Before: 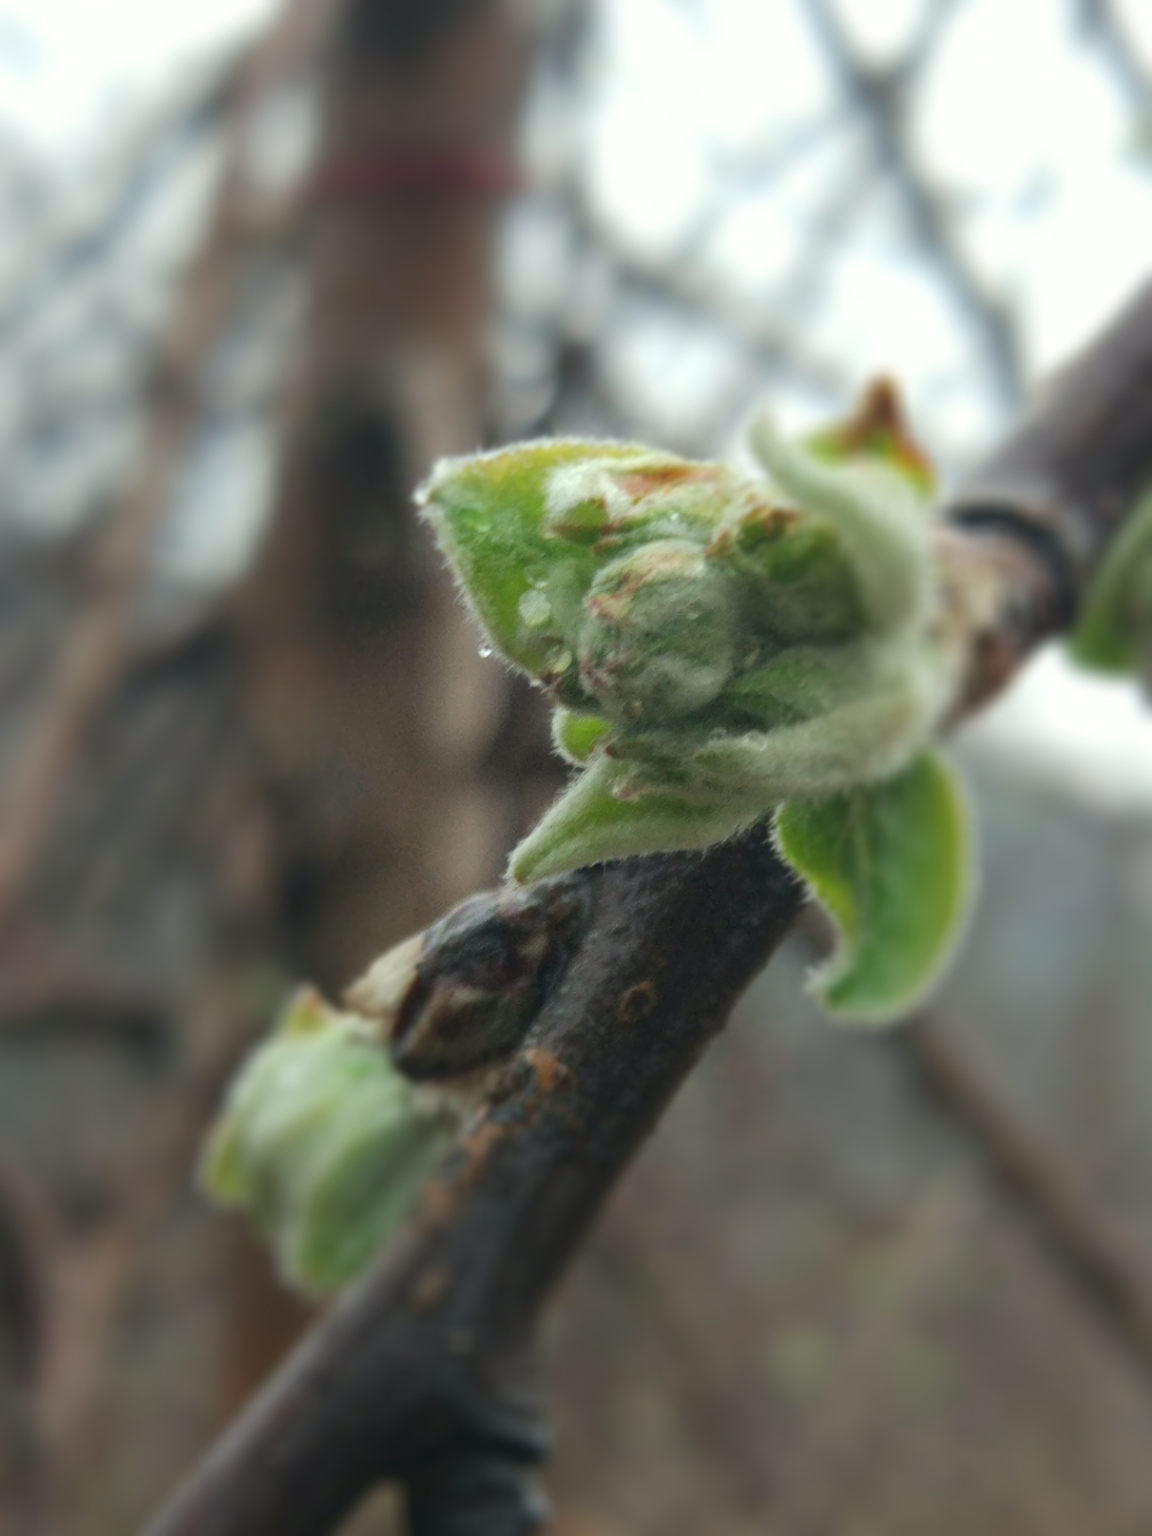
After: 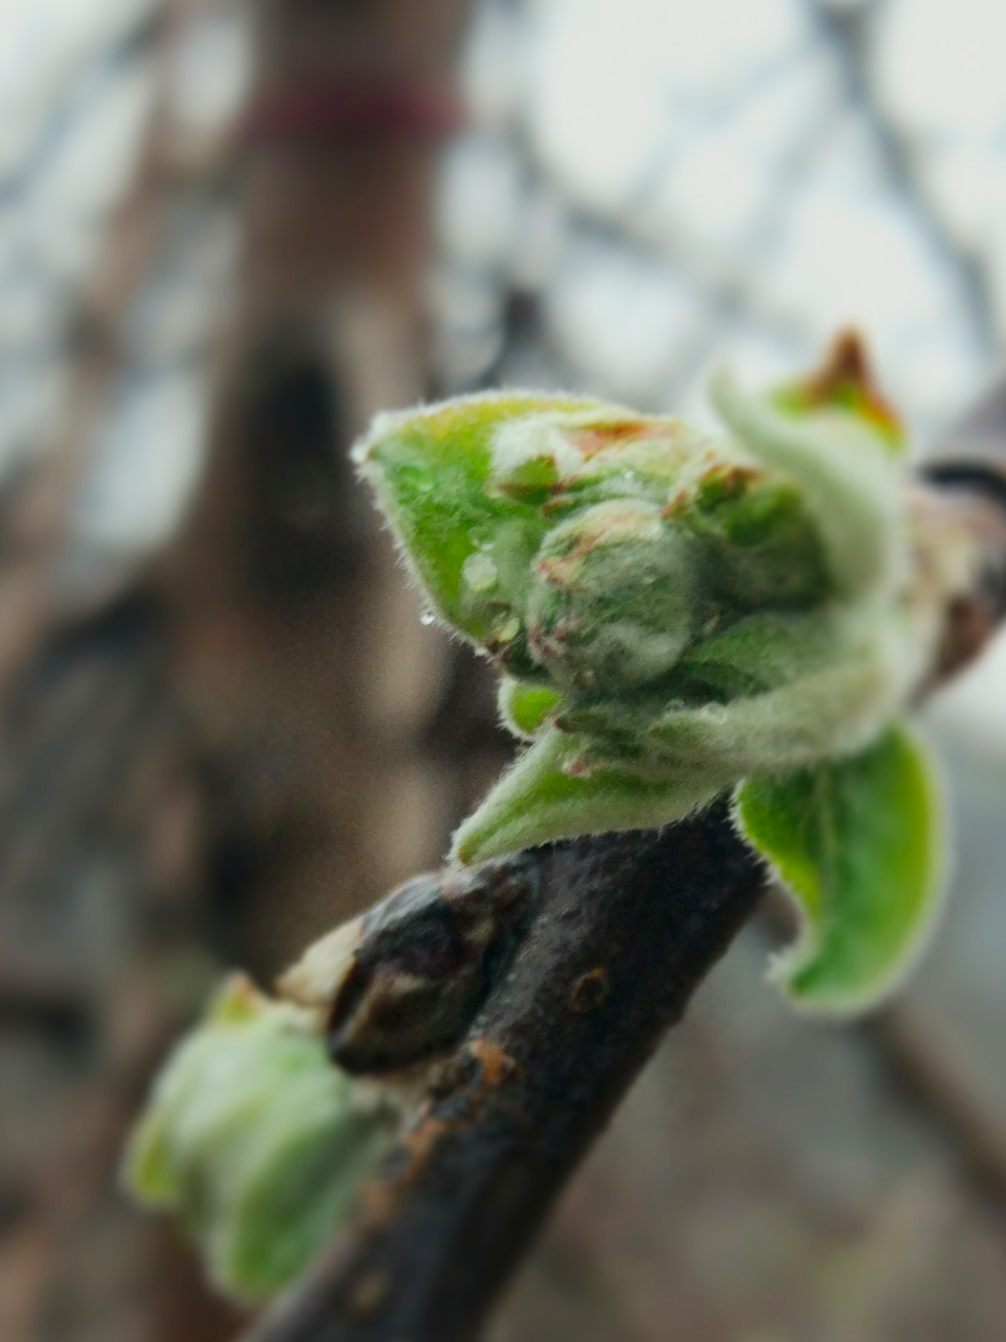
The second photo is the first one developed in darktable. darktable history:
crop and rotate: left 7.196%, top 4.574%, right 10.605%, bottom 13.178%
exposure: black level correction 0, exposure 0.5 EV, compensate highlight preservation false
contrast brightness saturation: contrast 0.12, brightness -0.12, saturation 0.2
filmic rgb: black relative exposure -7.65 EV, white relative exposure 4.56 EV, hardness 3.61
